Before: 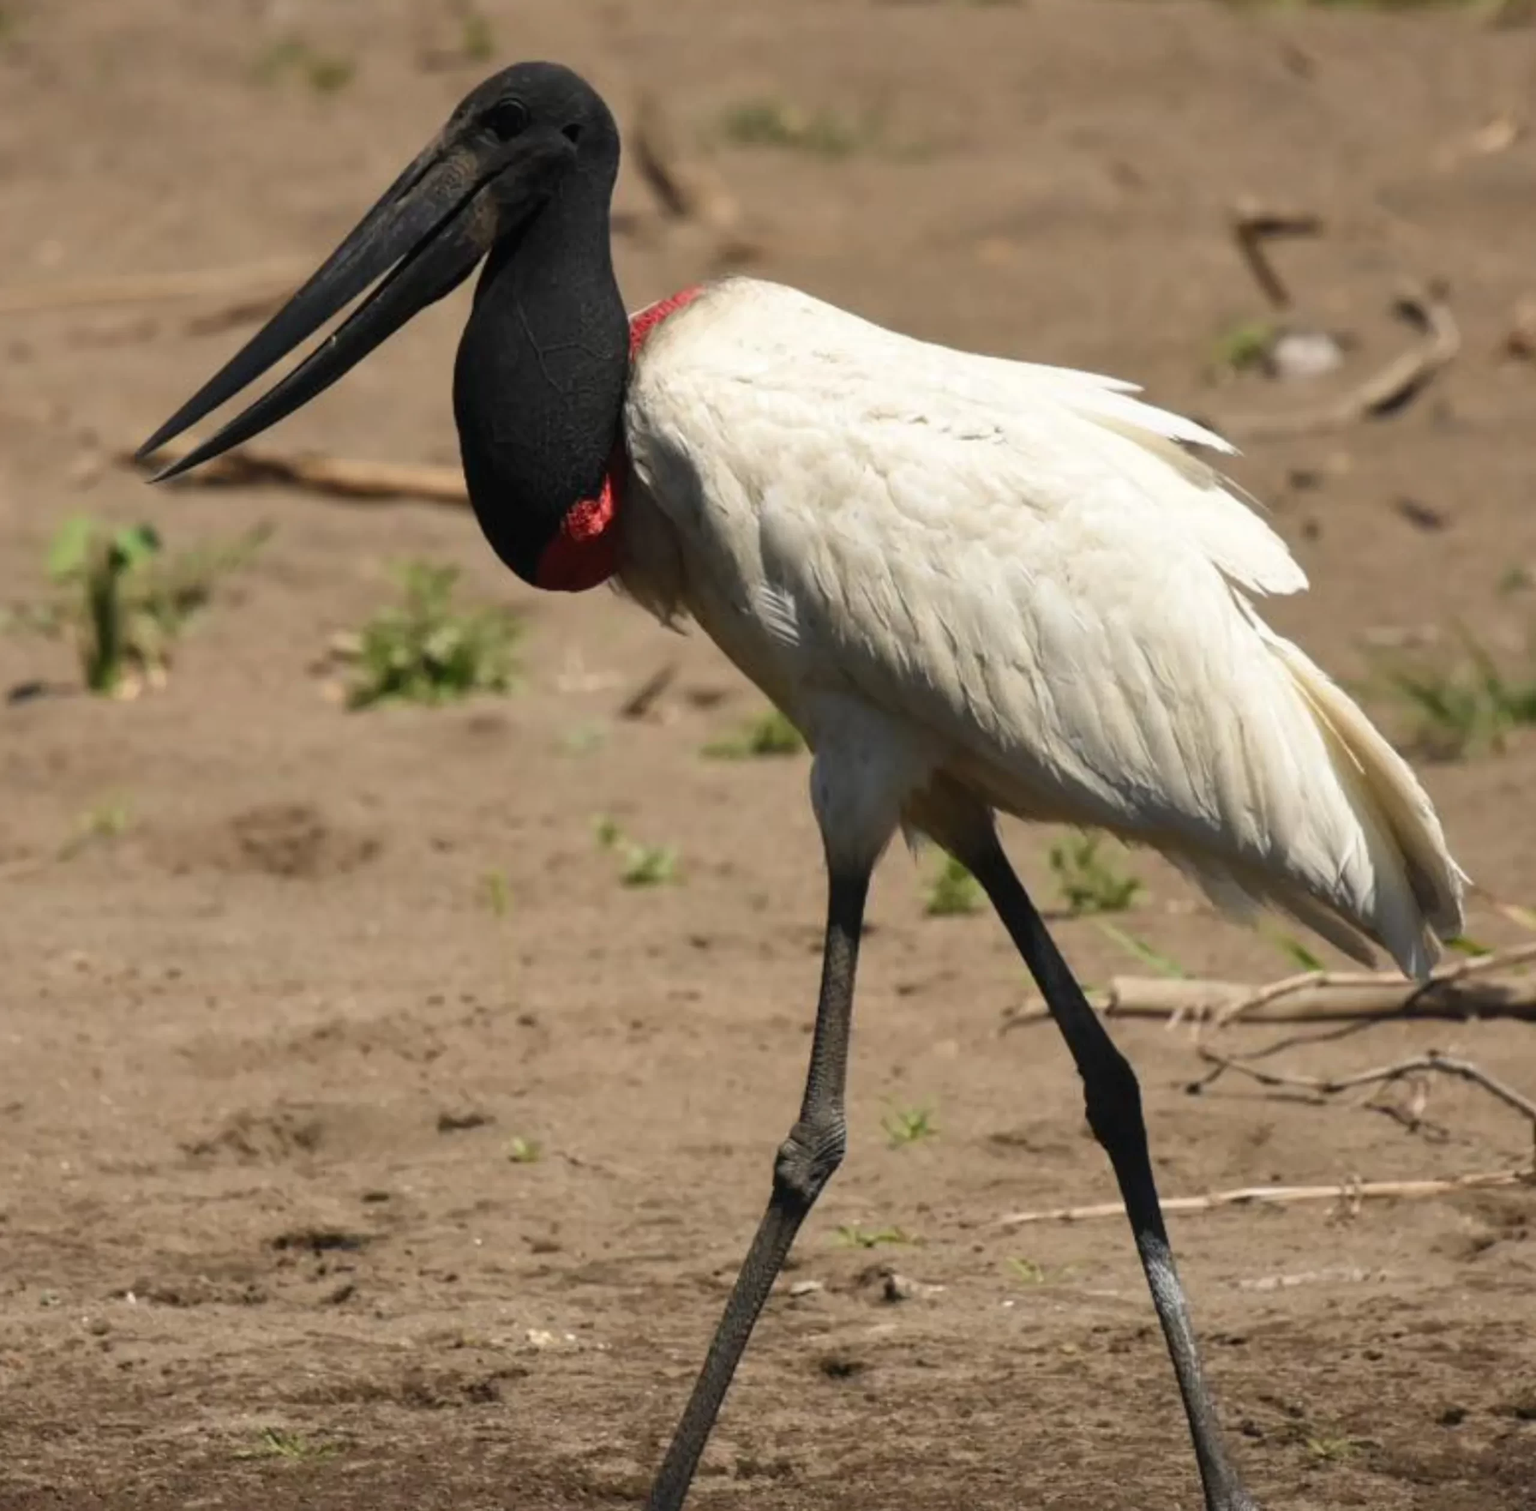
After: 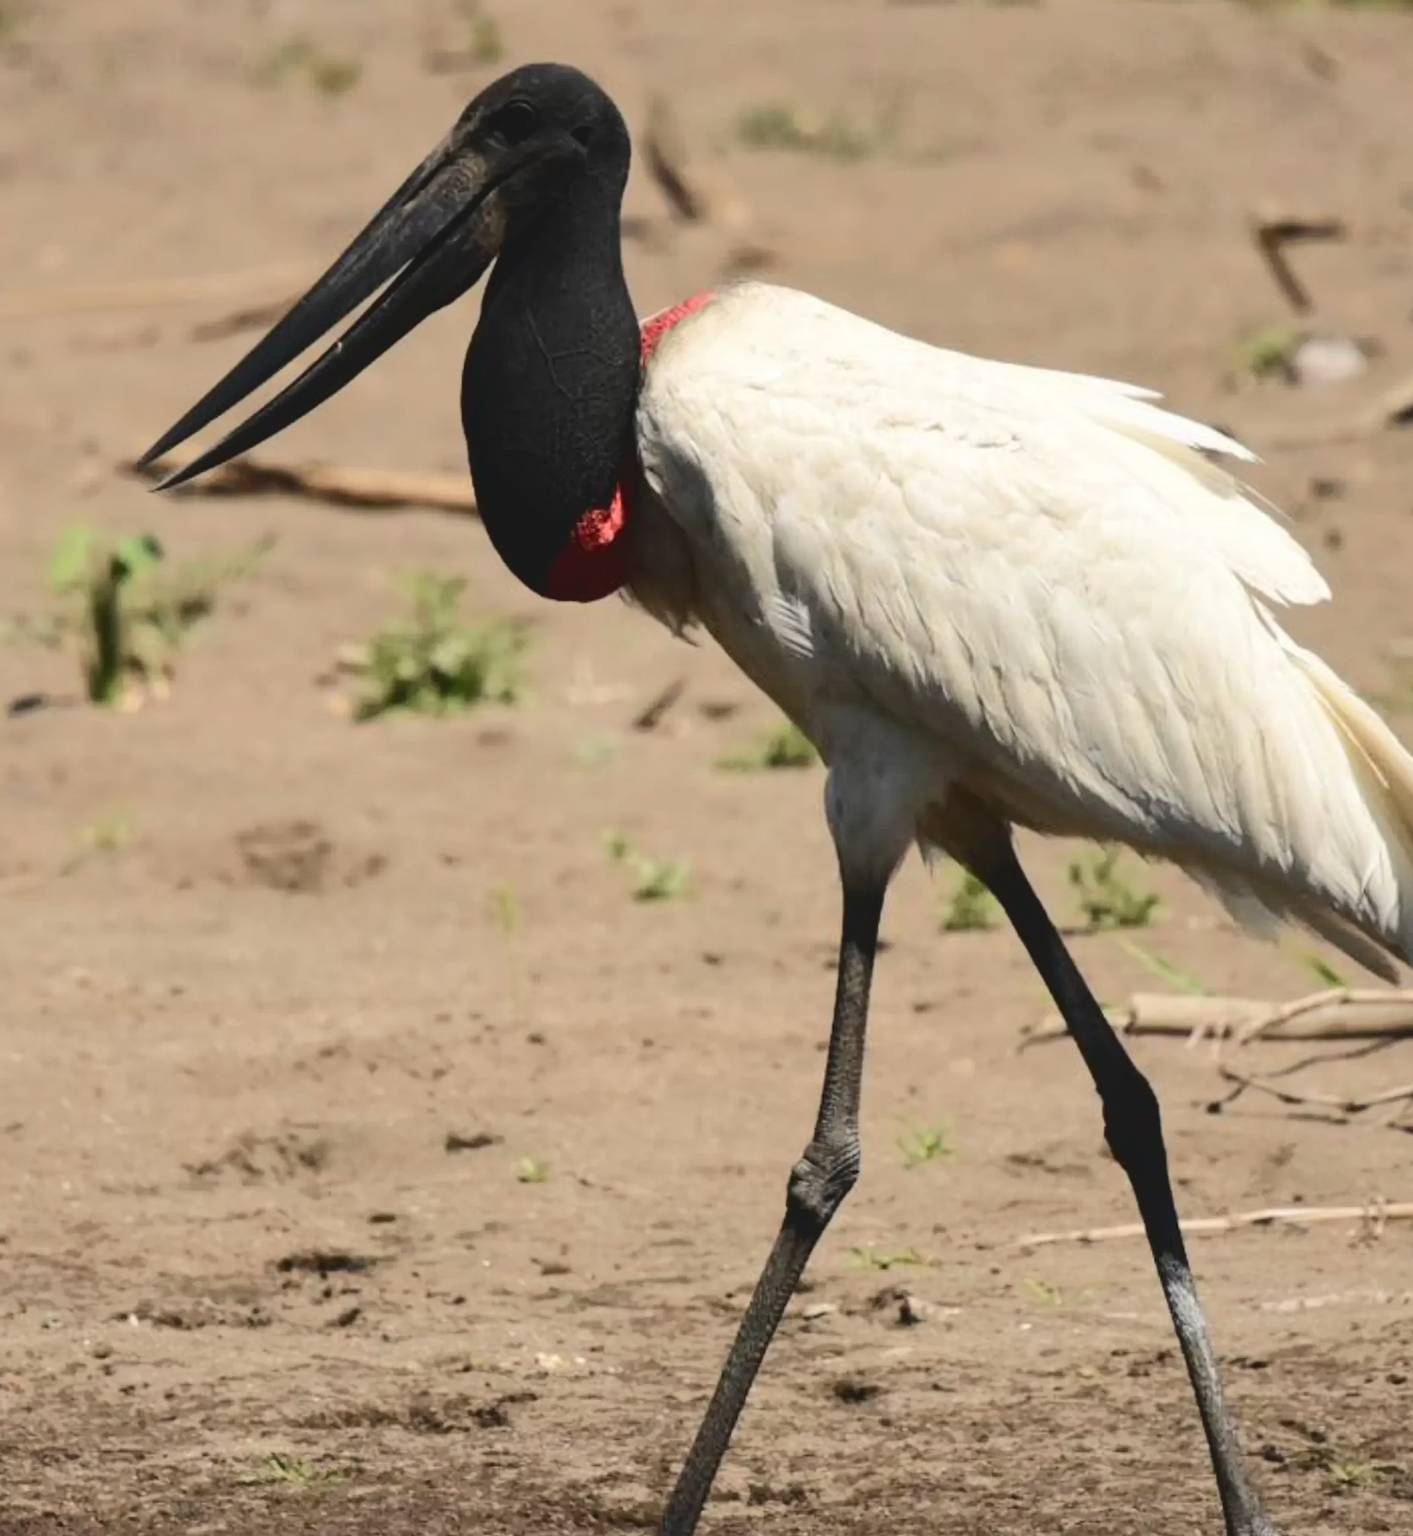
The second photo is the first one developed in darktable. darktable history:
tone curve: curves: ch0 [(0, 0) (0.003, 0.076) (0.011, 0.081) (0.025, 0.084) (0.044, 0.092) (0.069, 0.1) (0.1, 0.117) (0.136, 0.144) (0.177, 0.186) (0.224, 0.237) (0.277, 0.306) (0.335, 0.39) (0.399, 0.494) (0.468, 0.574) (0.543, 0.666) (0.623, 0.722) (0.709, 0.79) (0.801, 0.855) (0.898, 0.926) (1, 1)], color space Lab, independent channels, preserve colors none
crop: right 9.476%, bottom 0.044%
